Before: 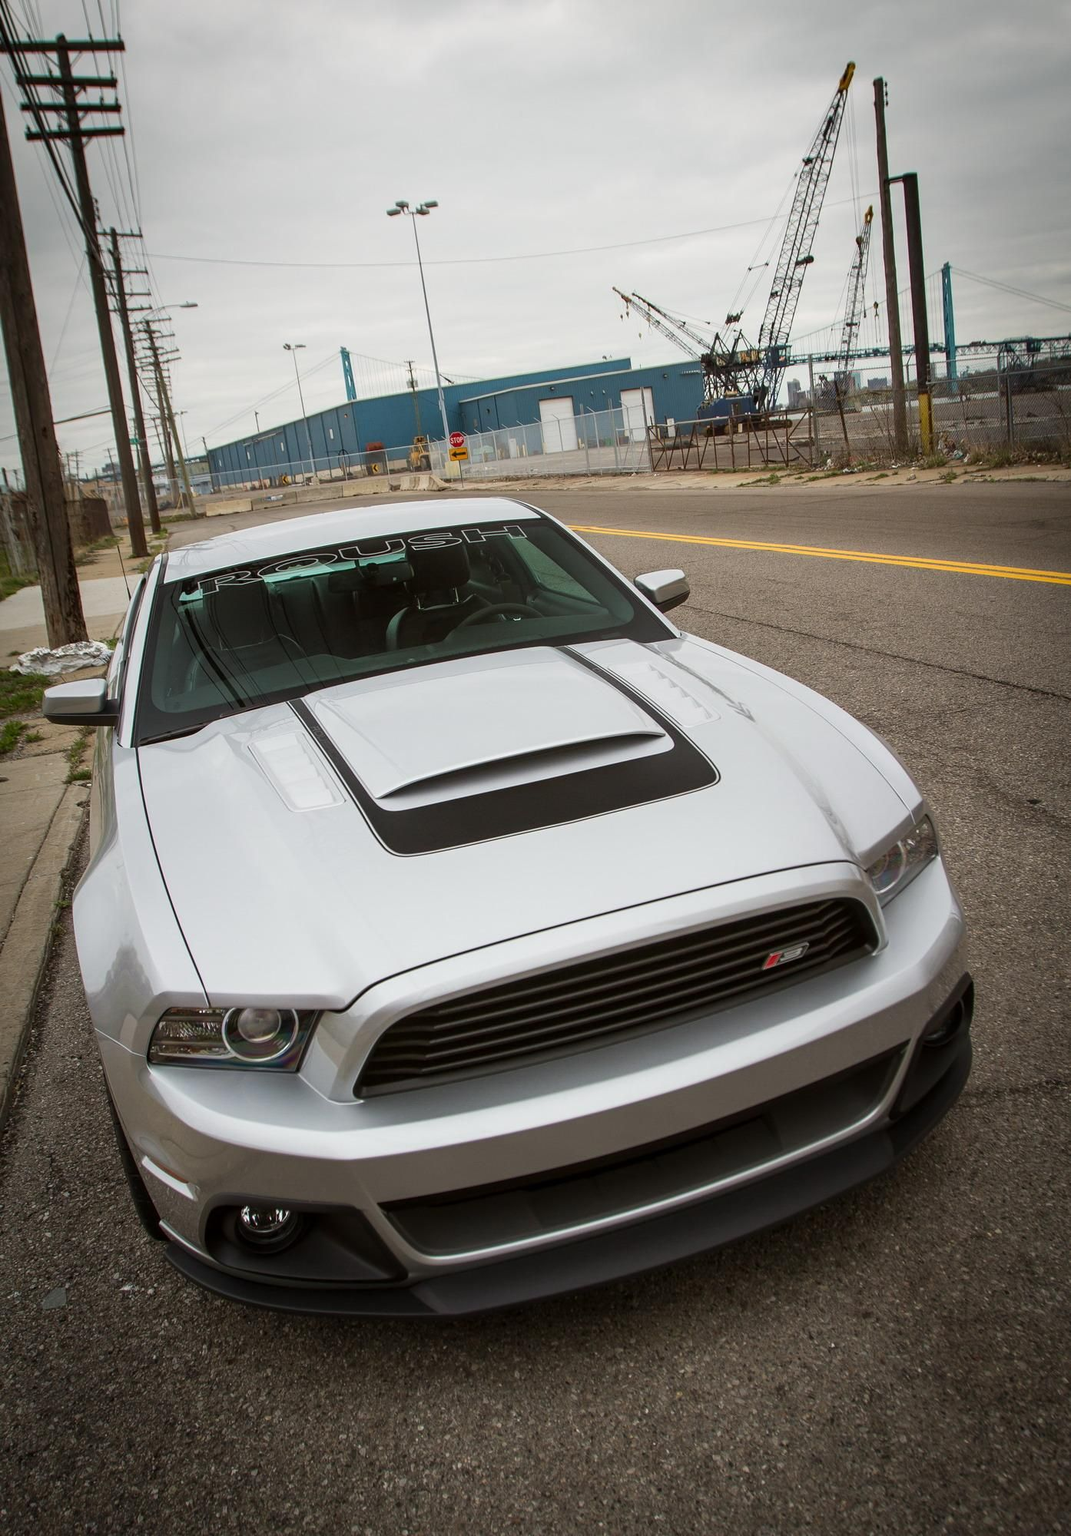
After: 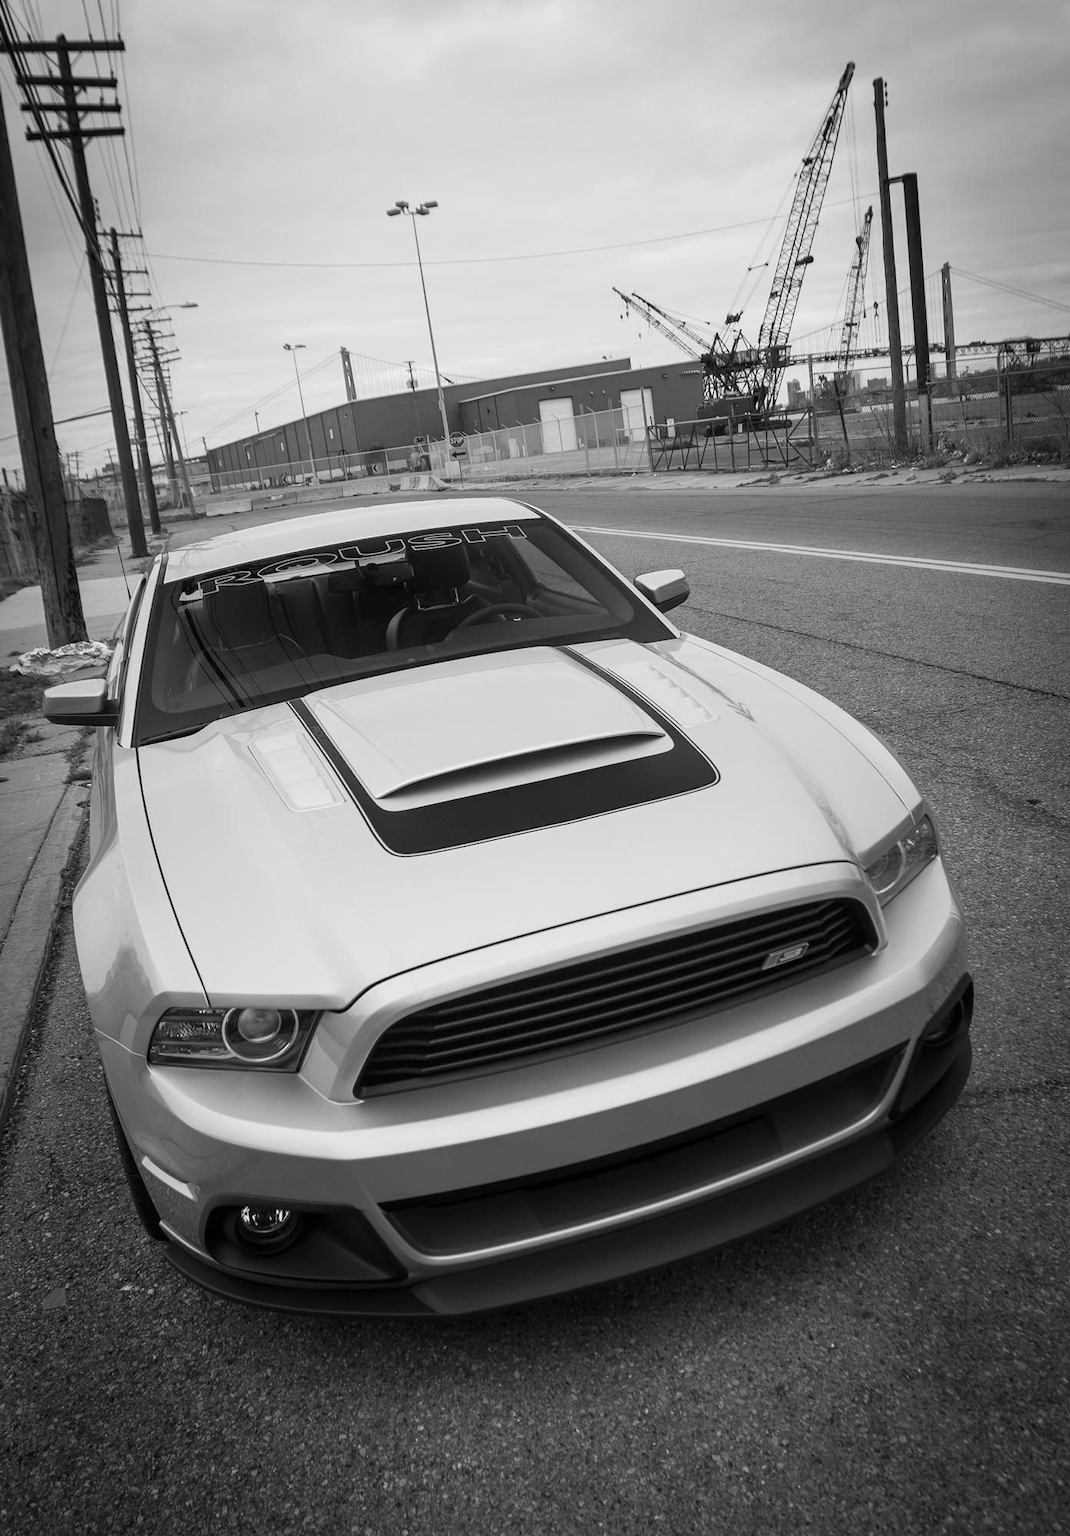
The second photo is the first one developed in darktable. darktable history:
monochrome: on, module defaults
color balance rgb: on, module defaults
